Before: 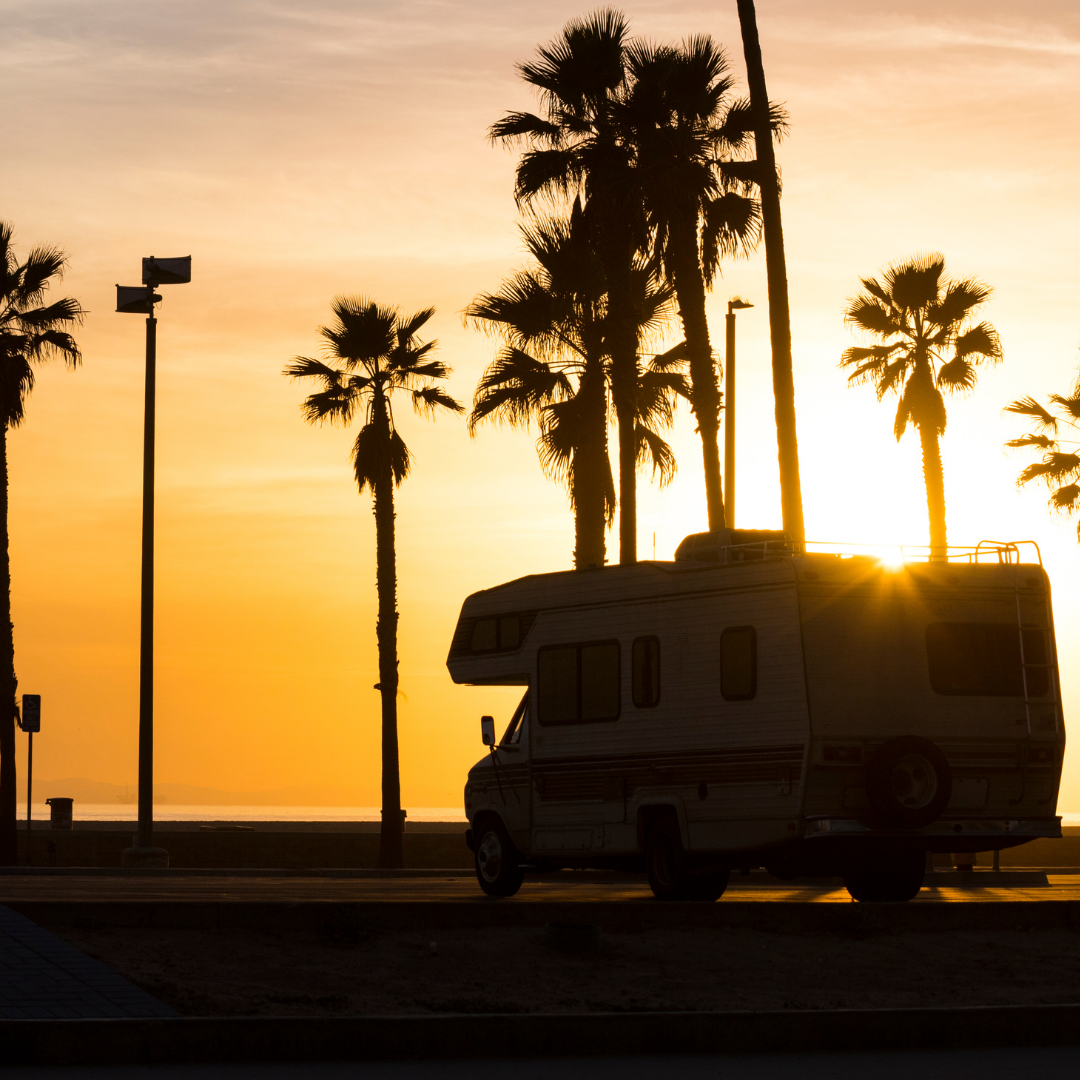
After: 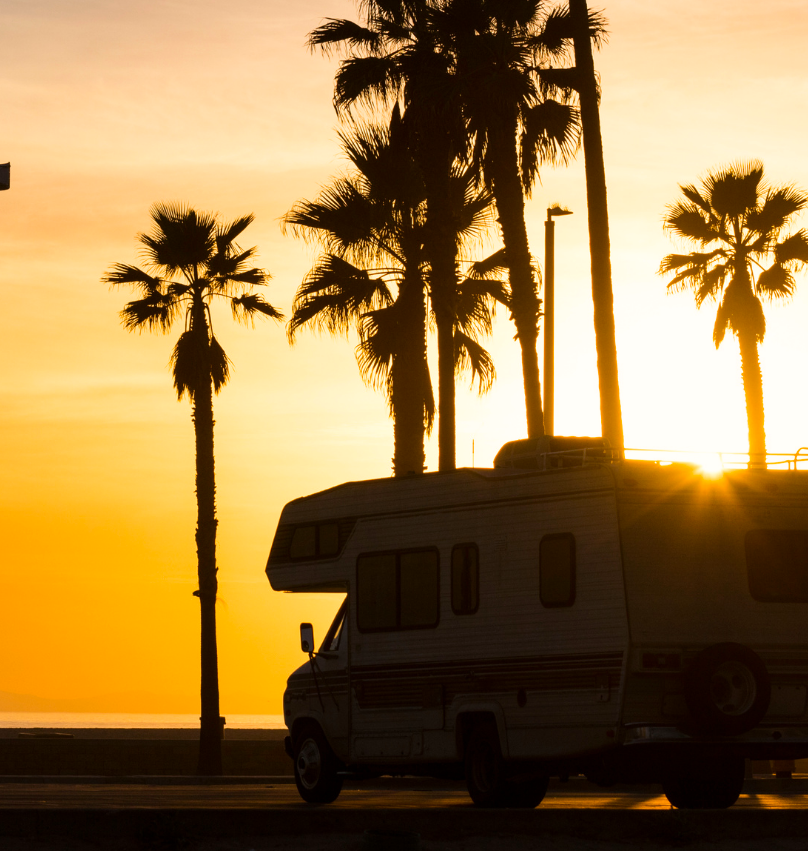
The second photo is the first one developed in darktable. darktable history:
crop: left 16.768%, top 8.653%, right 8.362%, bottom 12.485%
color correction: highlights a* 0.816, highlights b* 2.78, saturation 1.1
